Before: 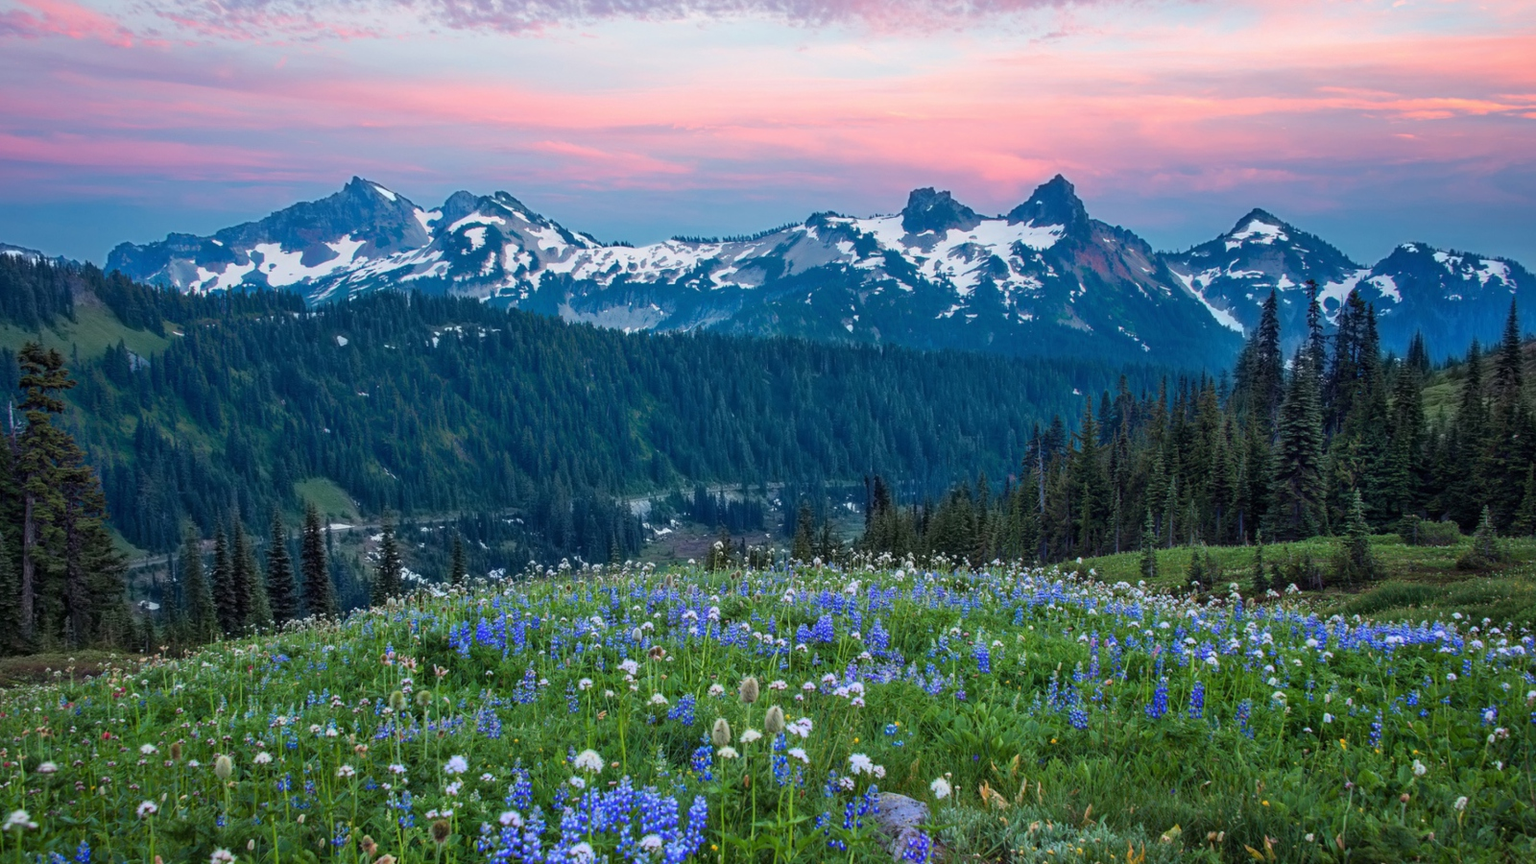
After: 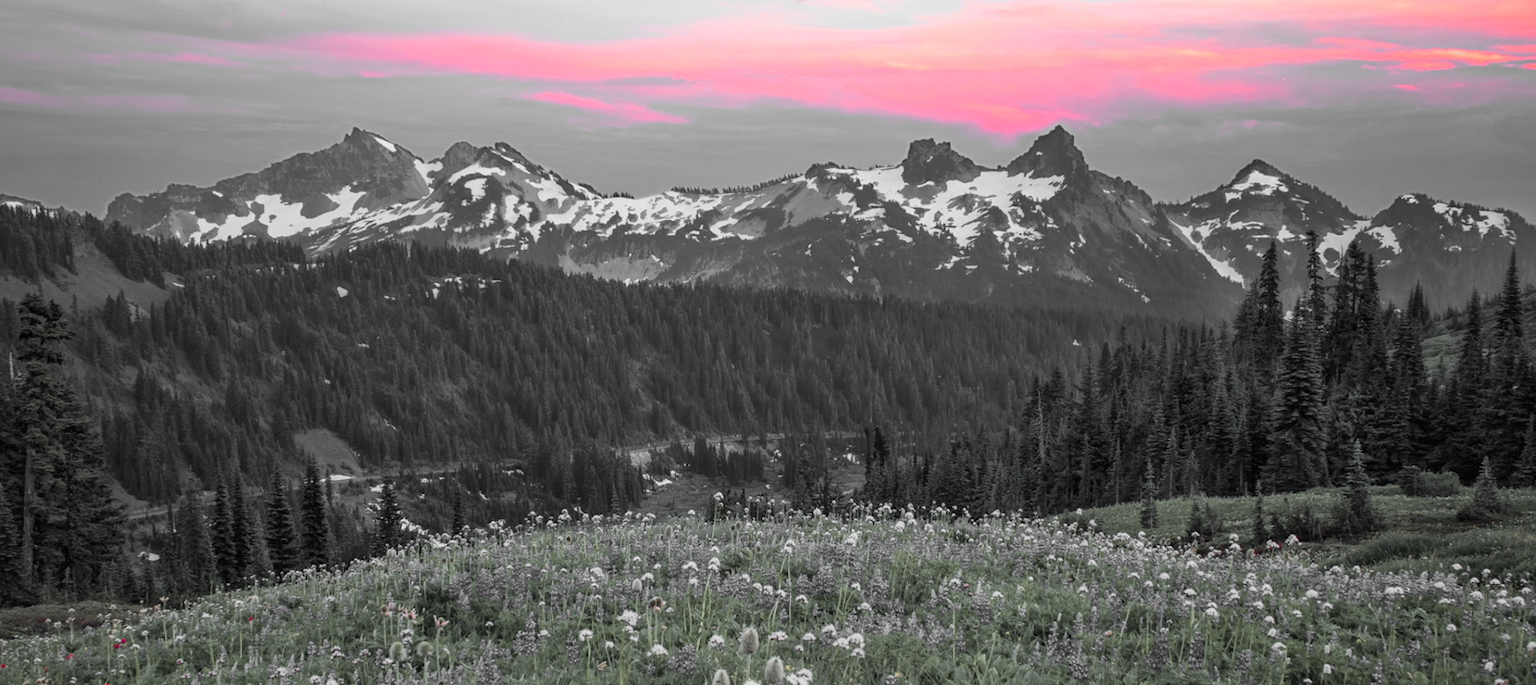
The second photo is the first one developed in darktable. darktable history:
crop and rotate: top 5.667%, bottom 14.937%
color zones: curves: ch1 [(0, 0.831) (0.08, 0.771) (0.157, 0.268) (0.241, 0.207) (0.562, -0.005) (0.714, -0.013) (0.876, 0.01) (1, 0.831)]
